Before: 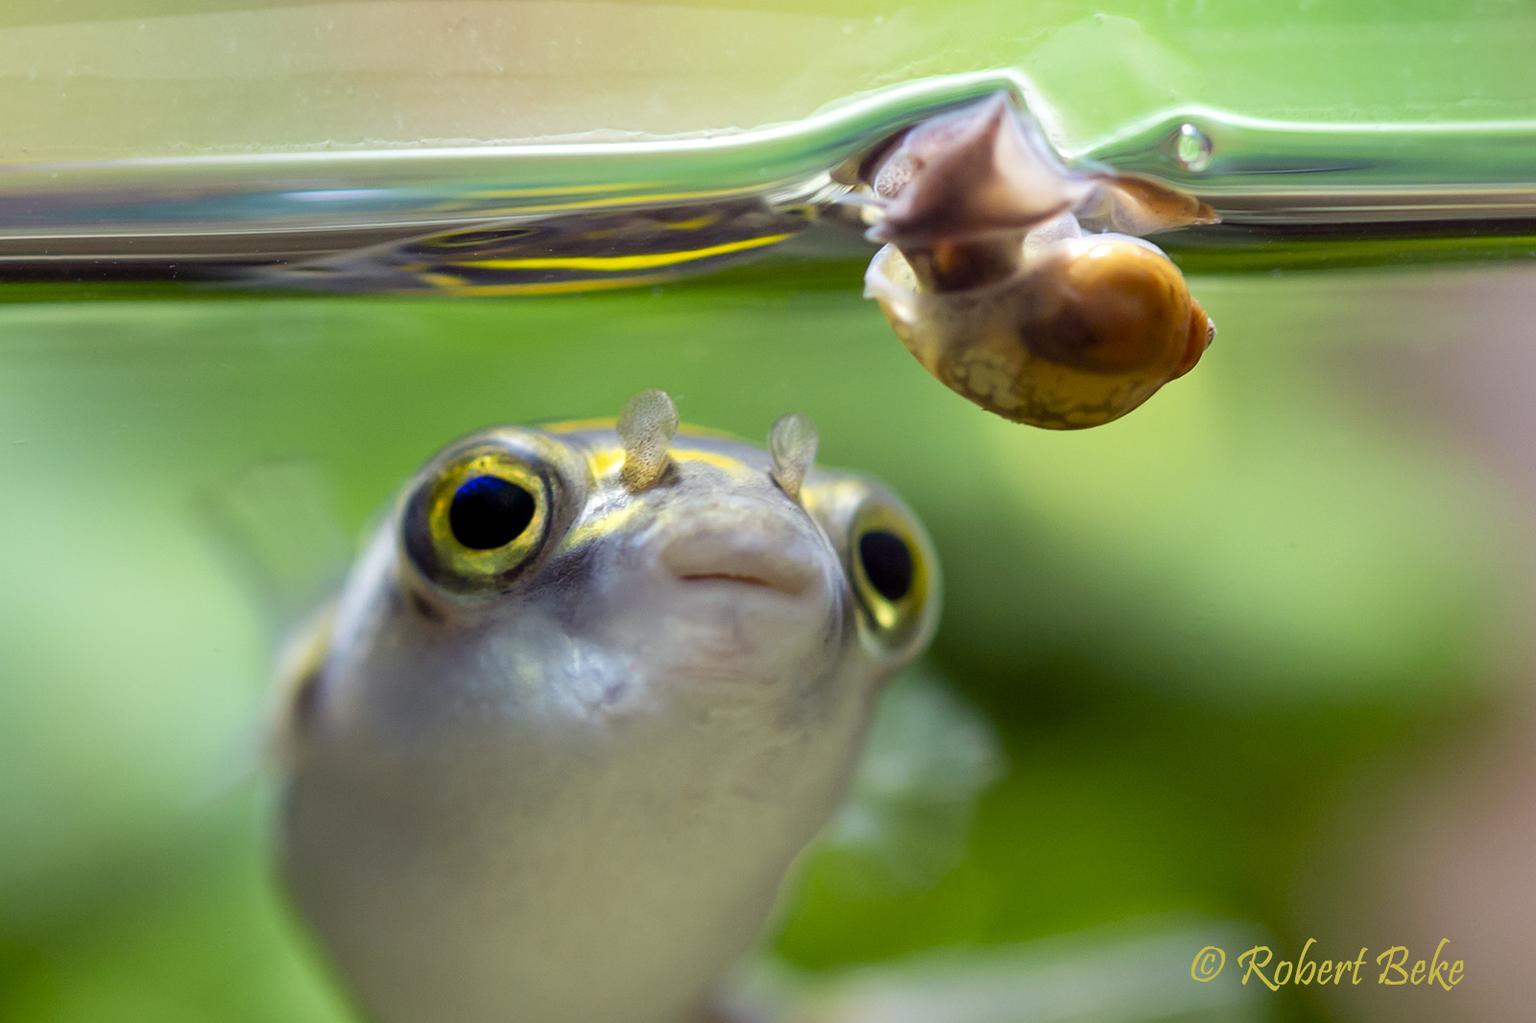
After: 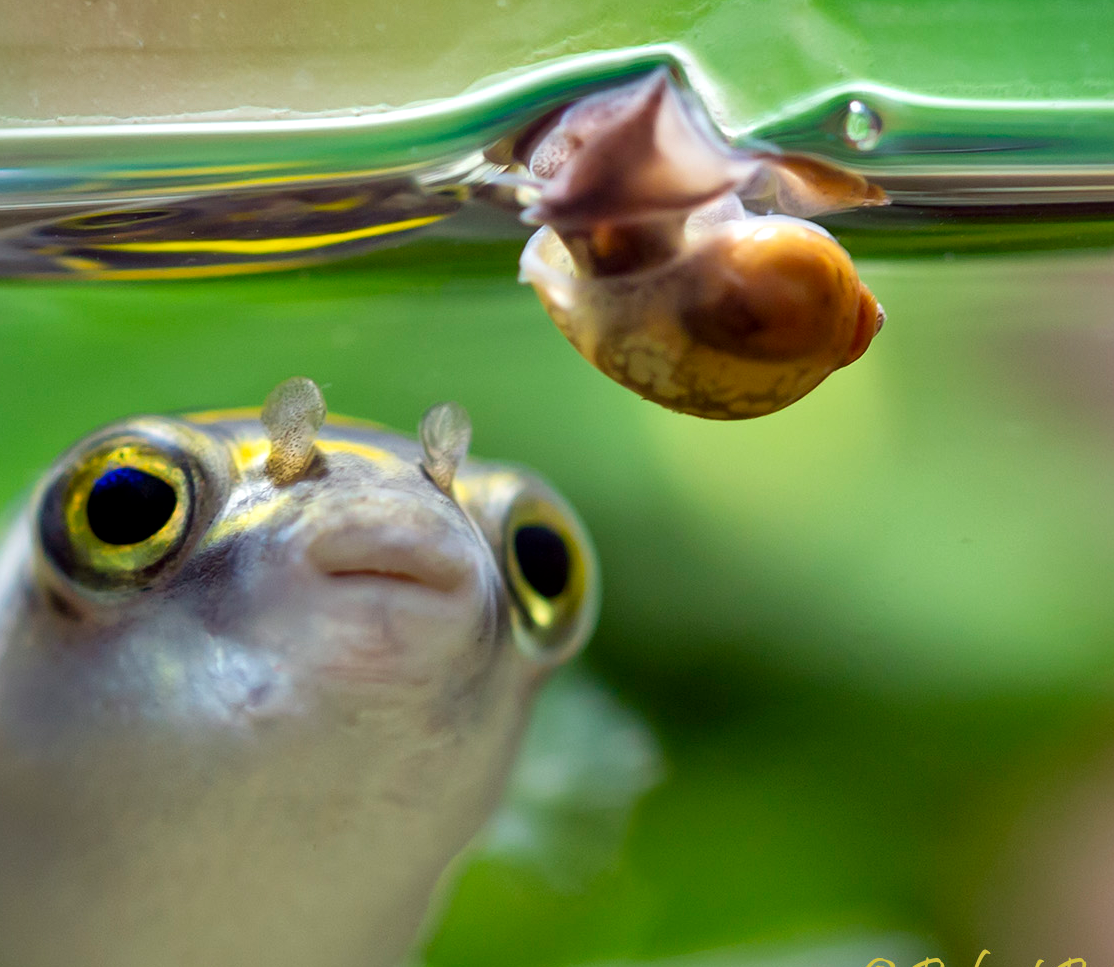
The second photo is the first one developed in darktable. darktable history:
local contrast: mode bilateral grid, contrast 21, coarseness 50, detail 119%, midtone range 0.2
shadows and highlights: shadows 24.52, highlights -77.5, soften with gaussian
crop and rotate: left 23.83%, top 2.666%, right 6.543%, bottom 6.573%
